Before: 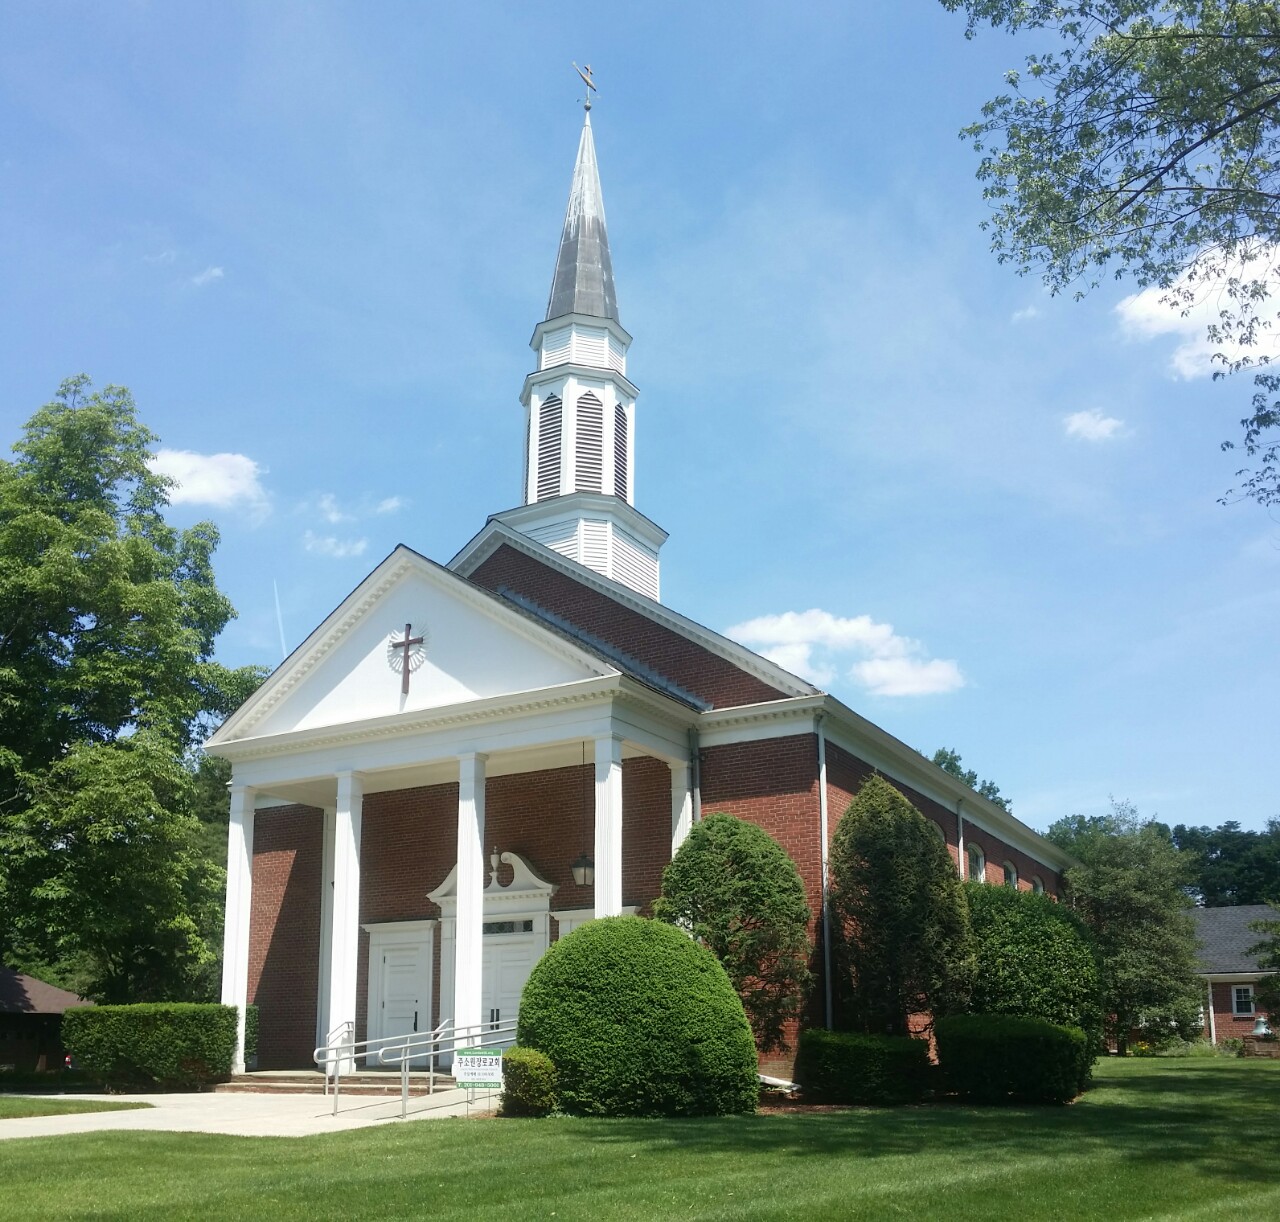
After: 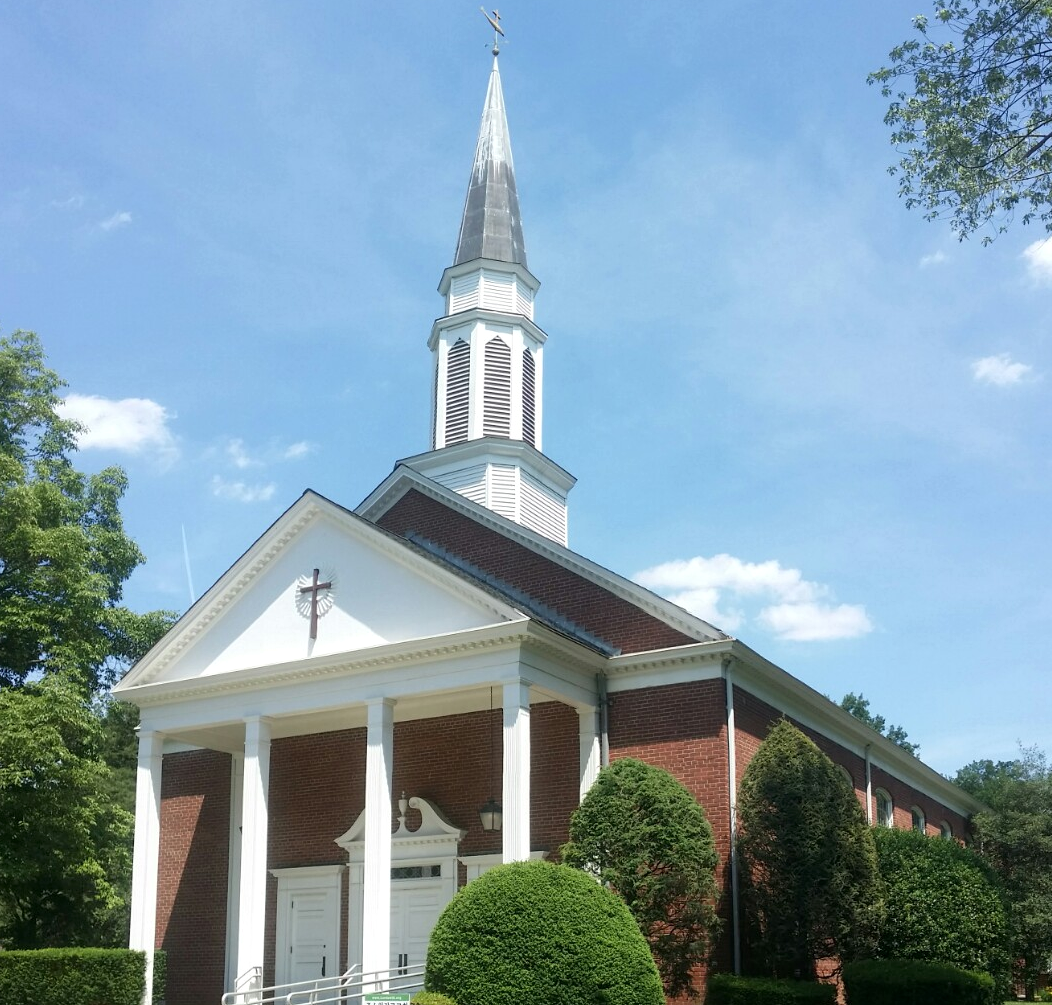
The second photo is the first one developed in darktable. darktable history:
crop and rotate: left 7.196%, top 4.574%, right 10.605%, bottom 13.178%
local contrast: highlights 100%, shadows 100%, detail 120%, midtone range 0.2
